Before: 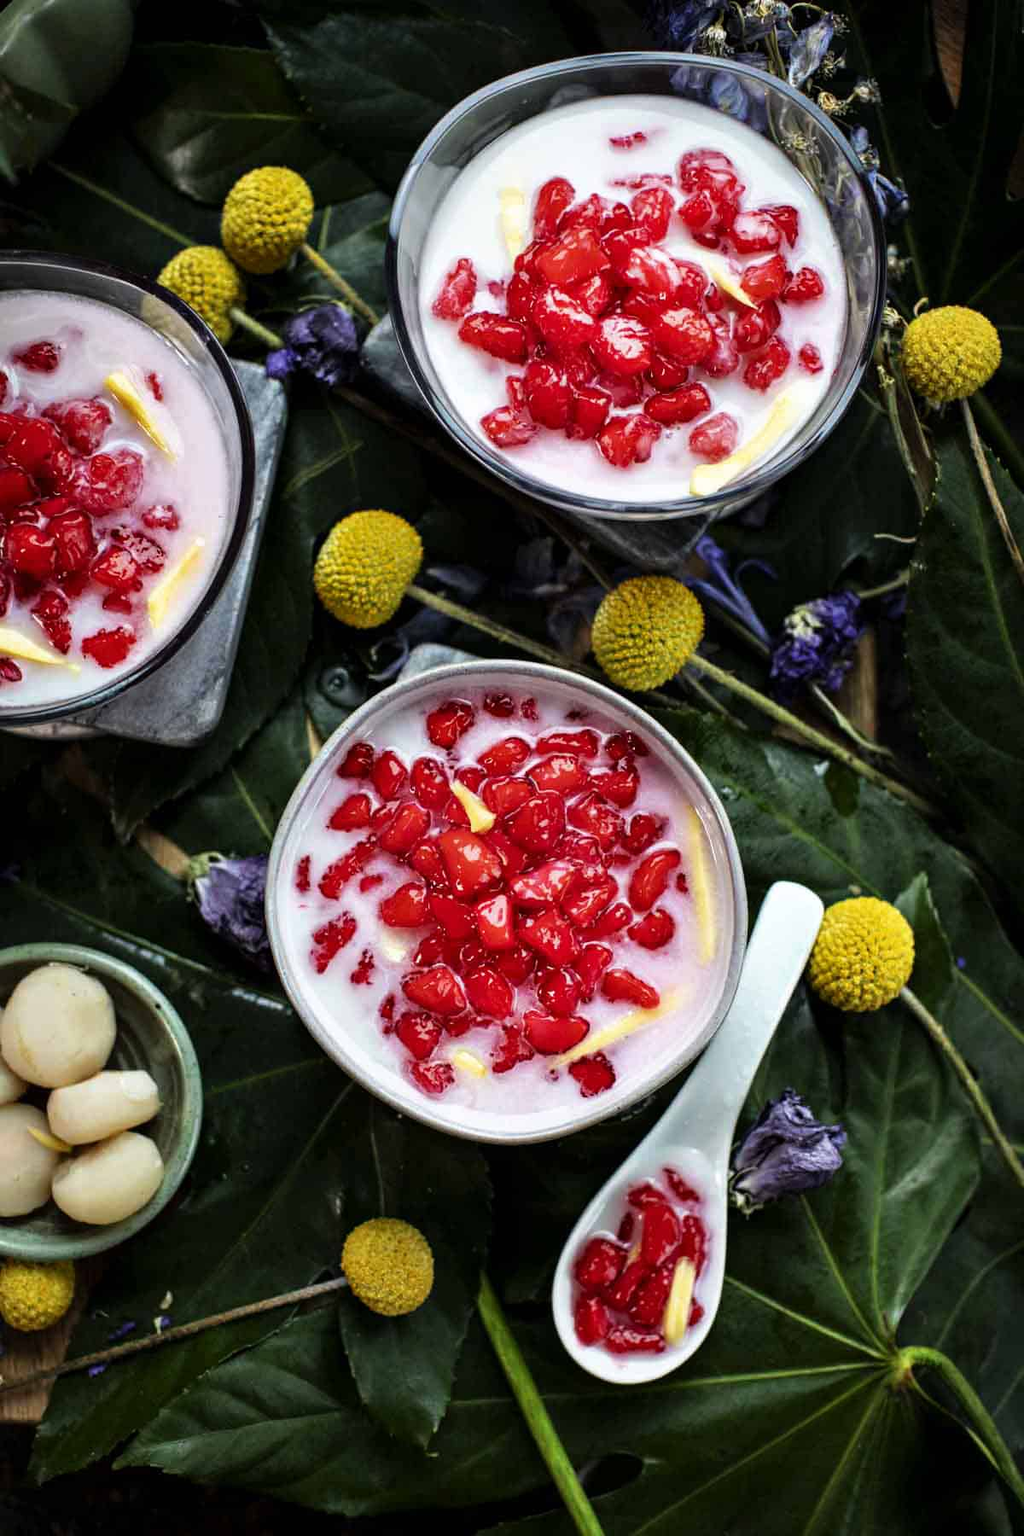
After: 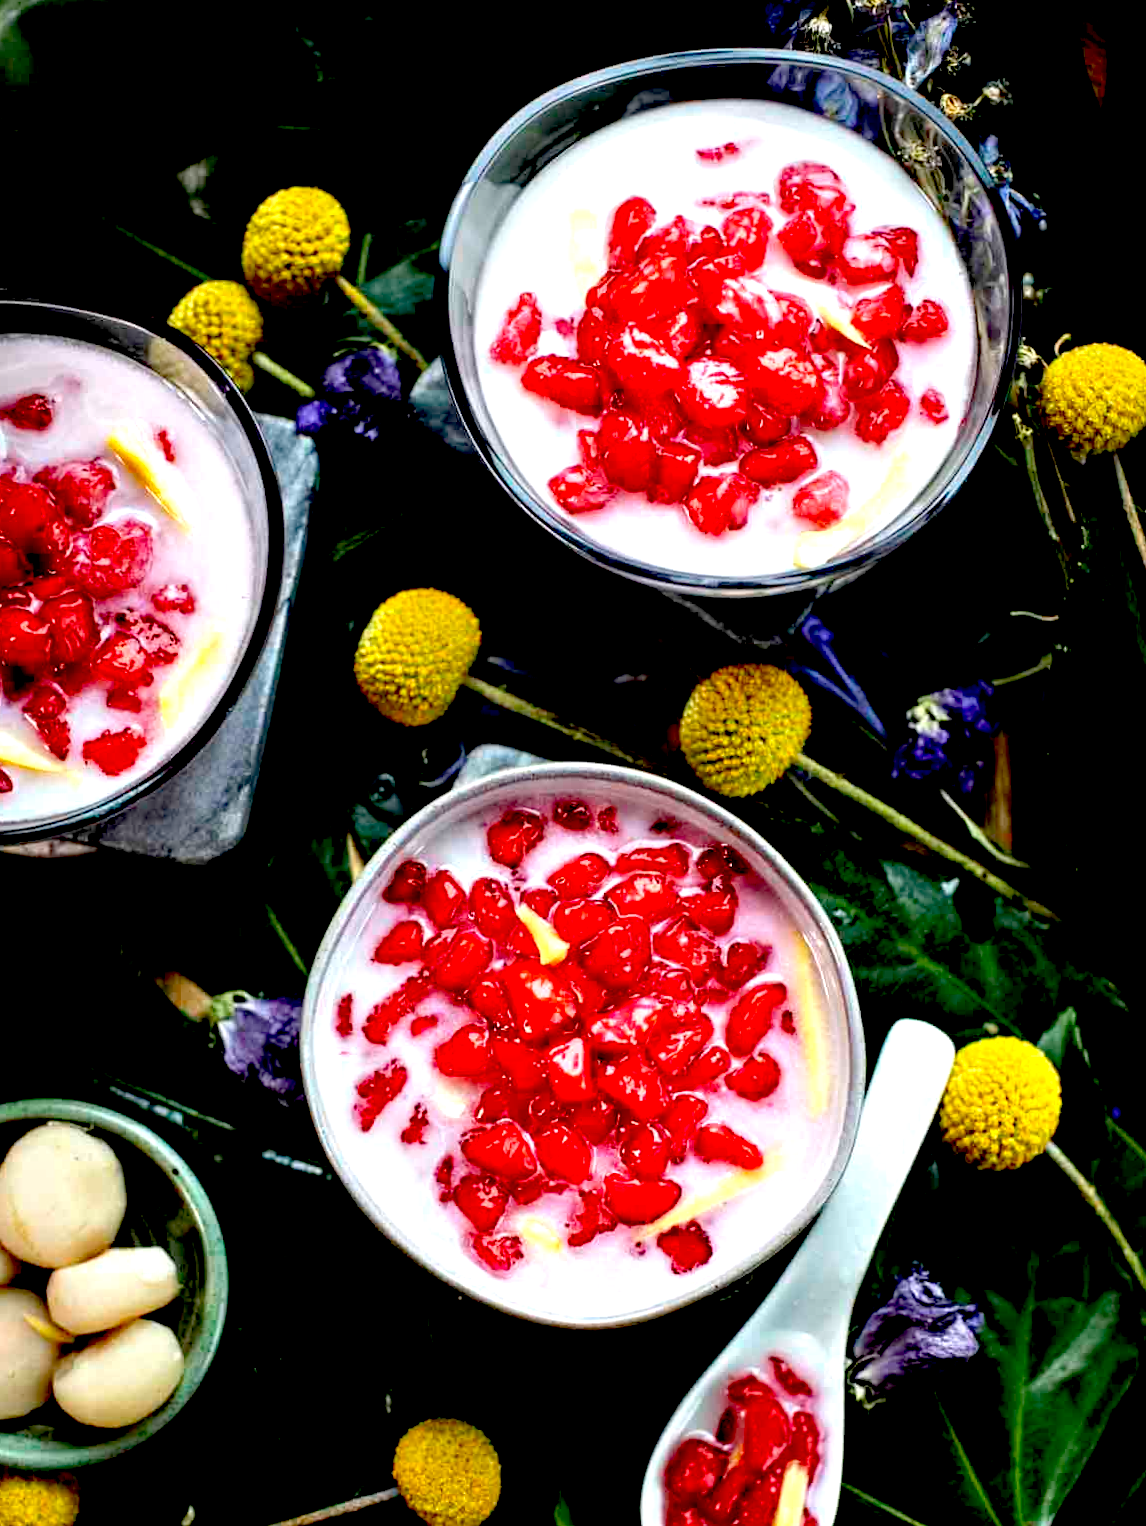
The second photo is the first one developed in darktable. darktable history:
exposure: black level correction 0.04, exposure 0.499 EV, compensate highlight preservation false
crop and rotate: angle 0.478°, left 0.403%, right 2.846%, bottom 14.116%
